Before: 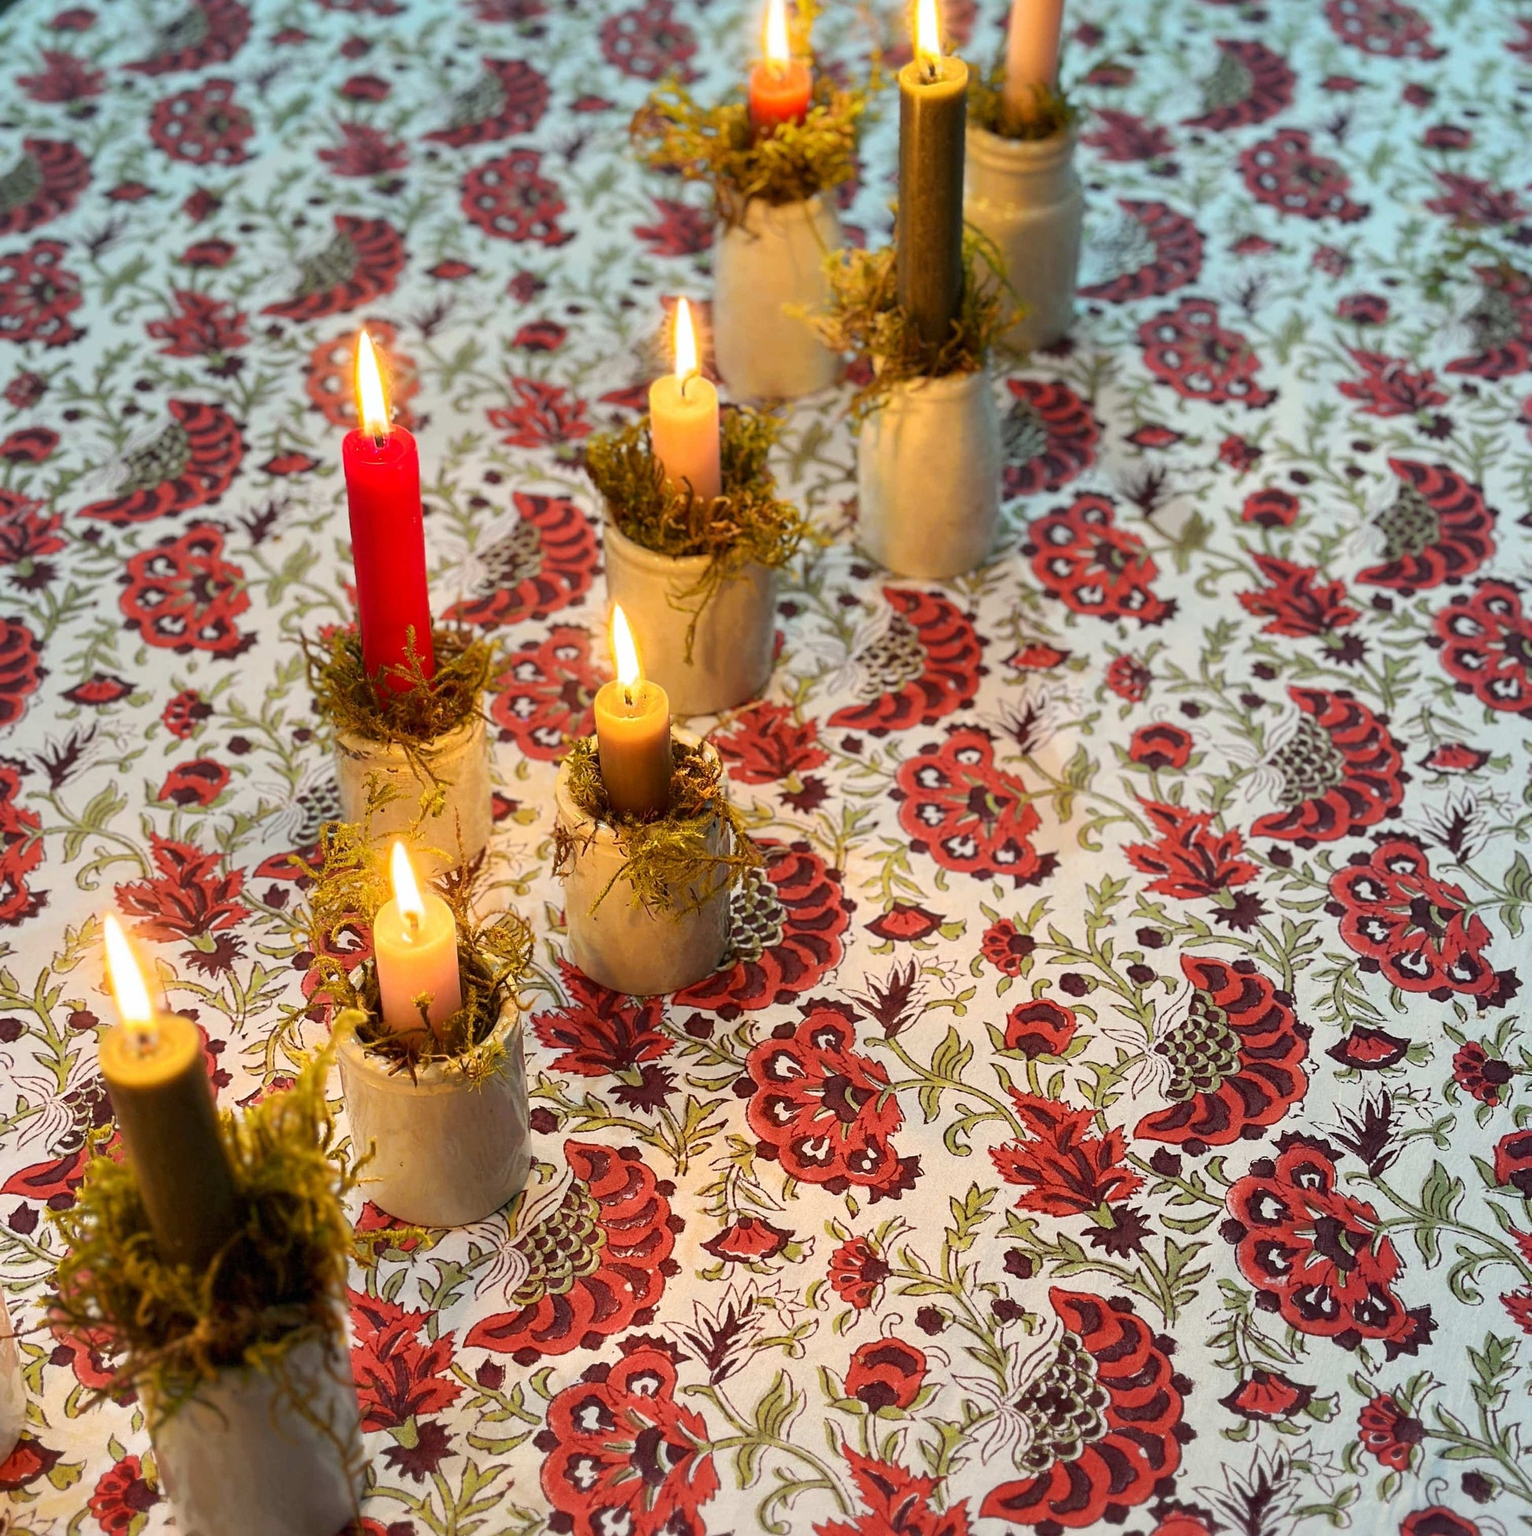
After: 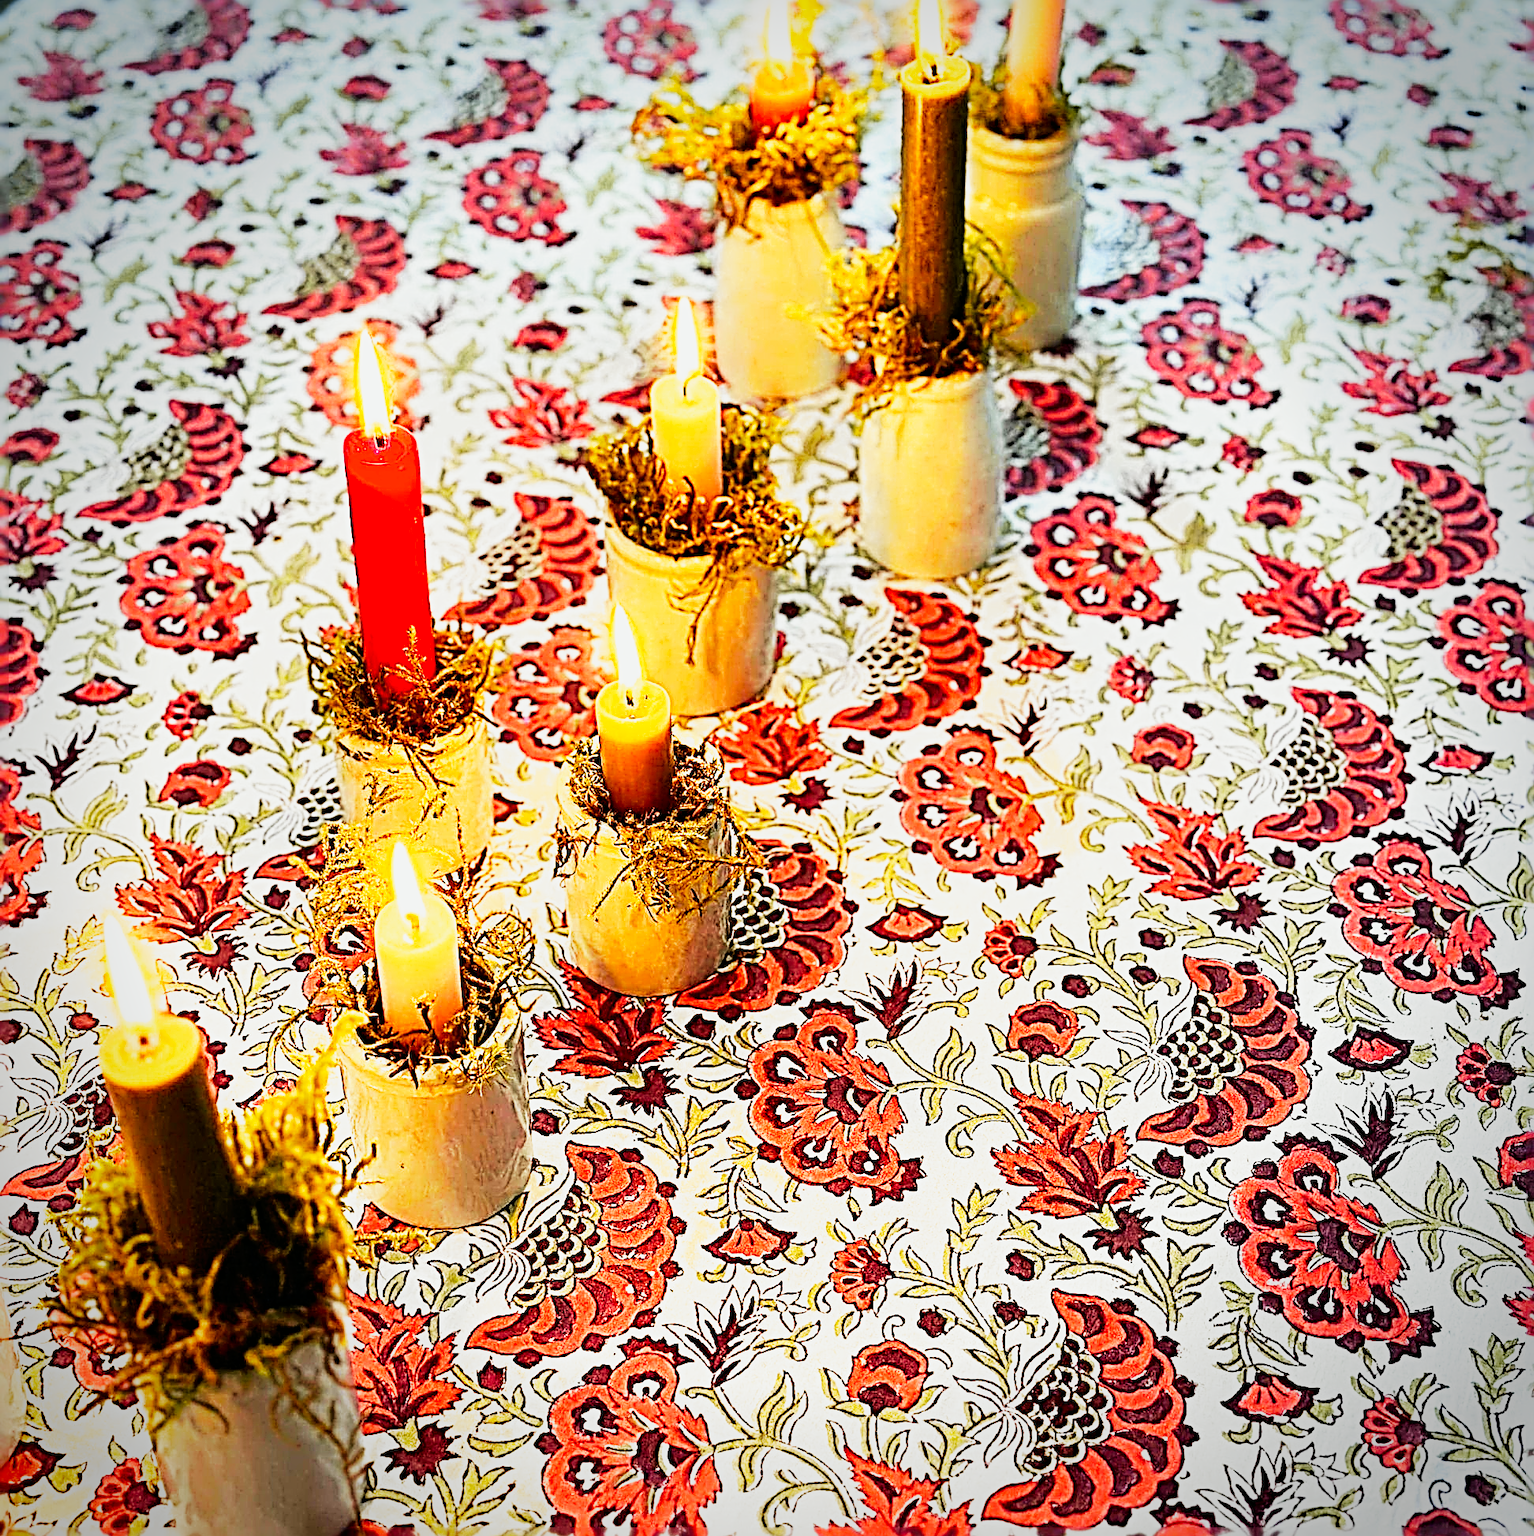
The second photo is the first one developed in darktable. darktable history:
vignetting: fall-off radius 45.69%, saturation -0.003
crop: top 0.099%, bottom 0.1%
tone curve: curves: ch0 [(0, 0) (0.07, 0.052) (0.23, 0.254) (0.486, 0.53) (0.822, 0.825) (0.994, 0.955)]; ch1 [(0, 0) (0.226, 0.261) (0.379, 0.442) (0.469, 0.472) (0.495, 0.495) (0.514, 0.504) (0.561, 0.568) (0.59, 0.612) (1, 1)]; ch2 [(0, 0) (0.269, 0.299) (0.459, 0.441) (0.498, 0.499) (0.523, 0.52) (0.551, 0.576) (0.629, 0.643) (0.659, 0.681) (0.718, 0.764) (1, 1)], color space Lab, independent channels, preserve colors none
base curve: curves: ch0 [(0, 0) (0.007, 0.004) (0.027, 0.03) (0.046, 0.07) (0.207, 0.54) (0.442, 0.872) (0.673, 0.972) (1, 1)], preserve colors none
sharpen: radius 4.014, amount 1.987
